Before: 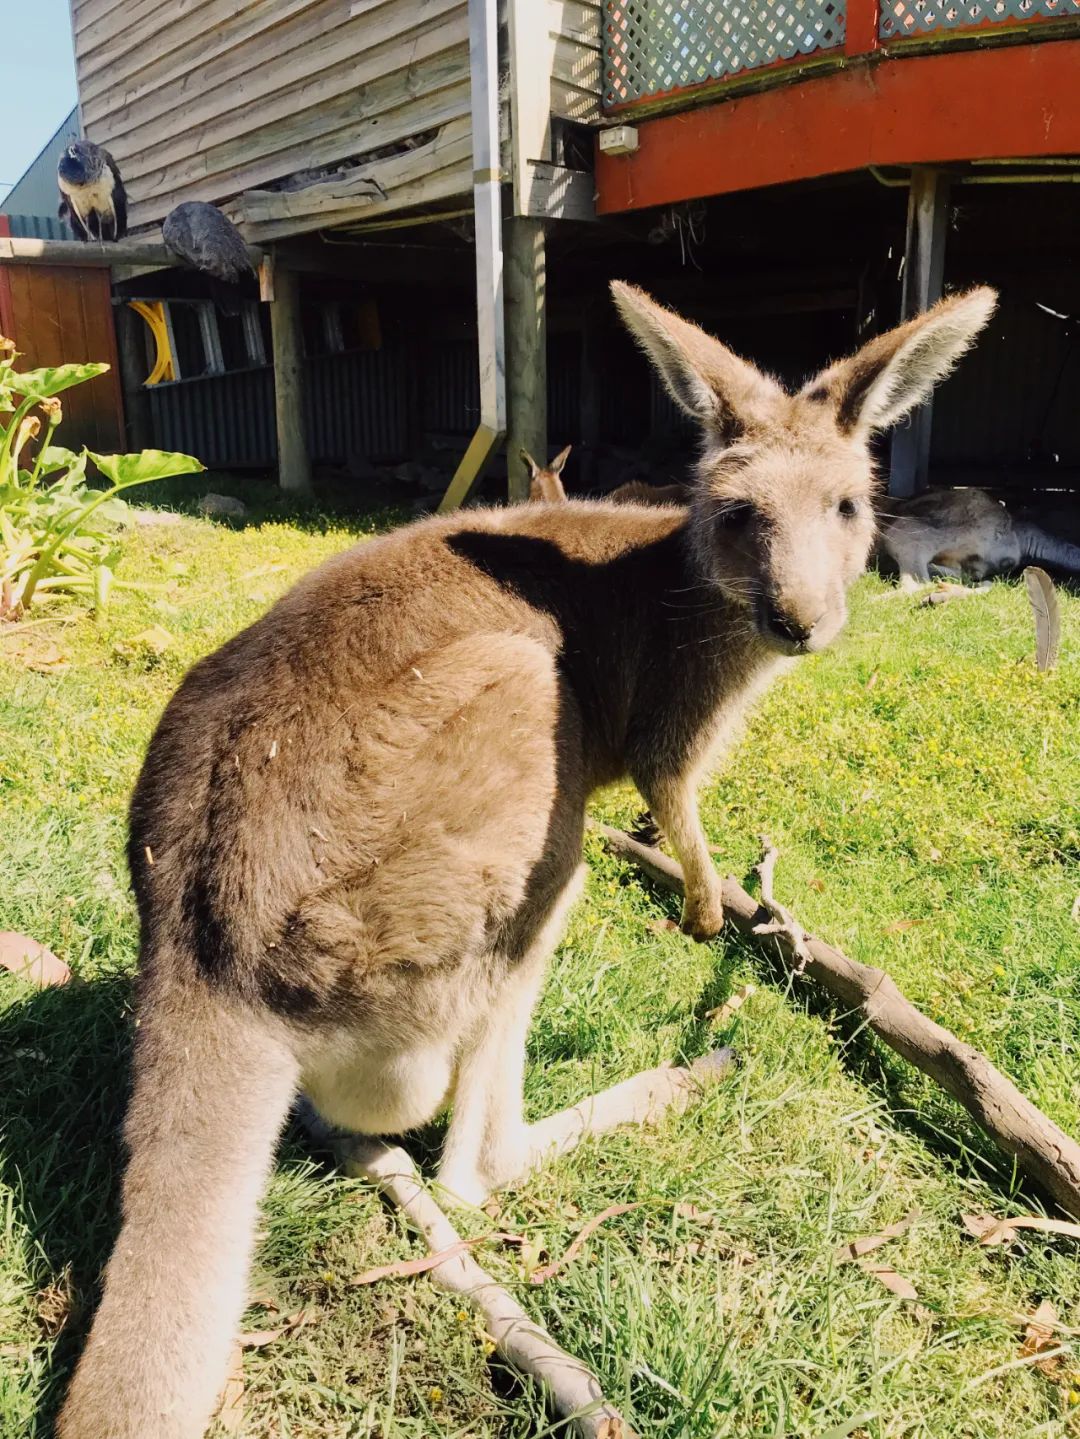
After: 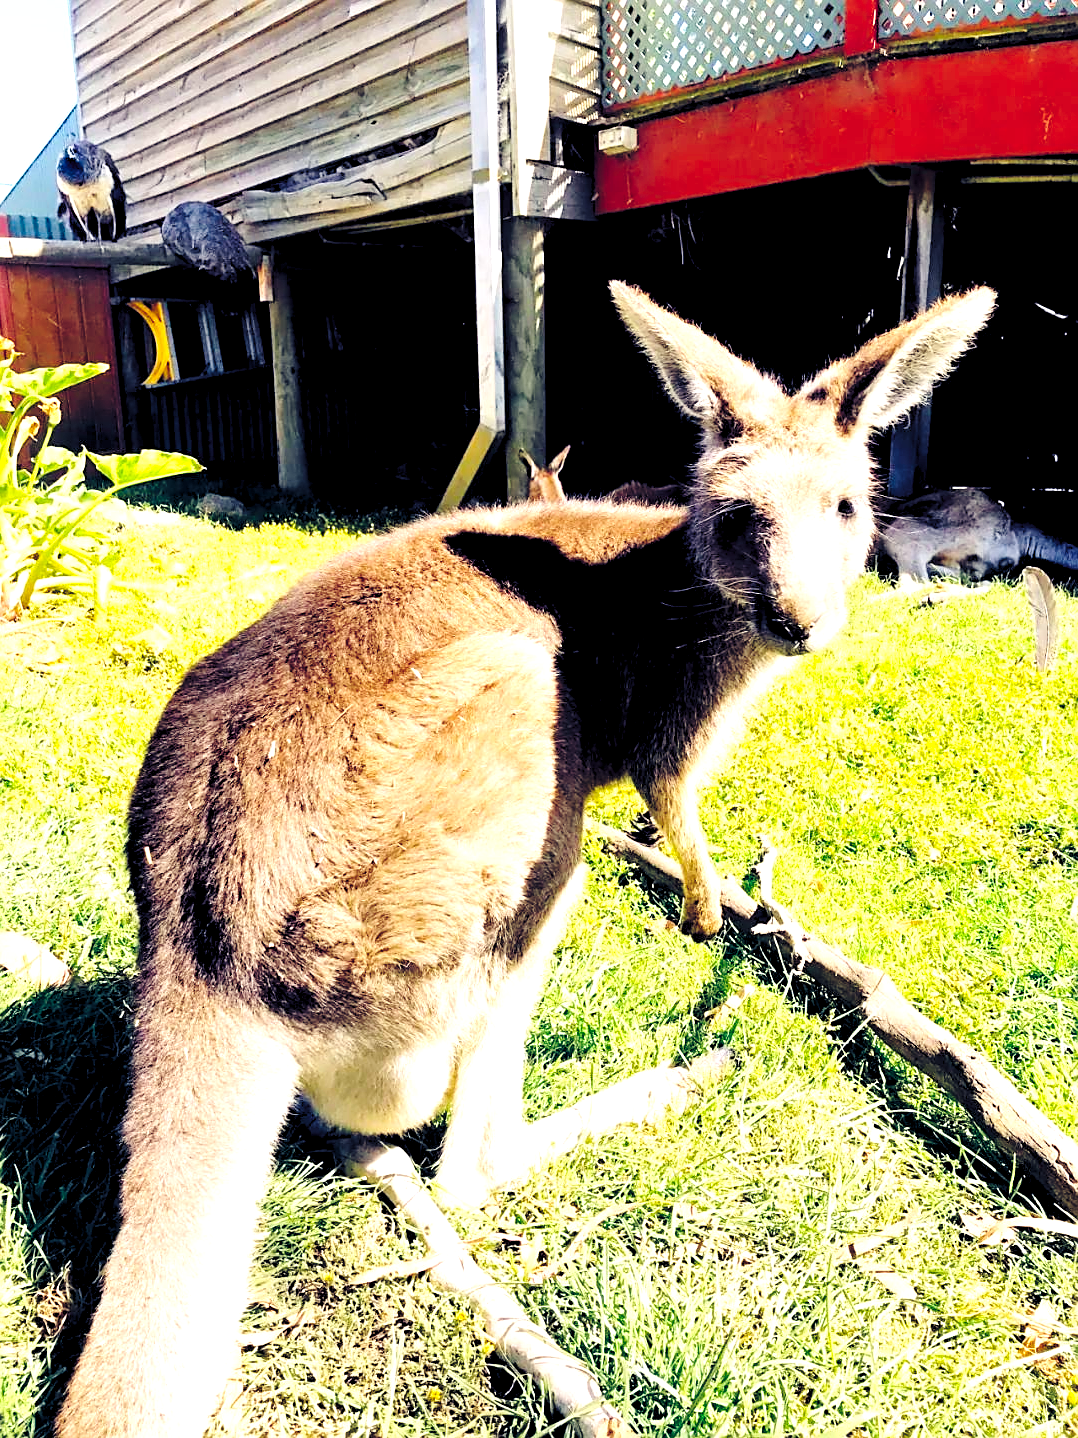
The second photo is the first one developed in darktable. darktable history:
crop and rotate: left 0.184%, bottom 0.006%
color balance rgb: global offset › luminance -0.28%, global offset › chroma 0.303%, global offset › hue 261.85°, perceptual saturation grading › global saturation 16.116%, global vibrance 18.414%
base curve: curves: ch0 [(0, 0) (0.028, 0.03) (0.121, 0.232) (0.46, 0.748) (0.859, 0.968) (1, 1)], preserve colors none
levels: levels [0.055, 0.477, 0.9]
sharpen: on, module defaults
